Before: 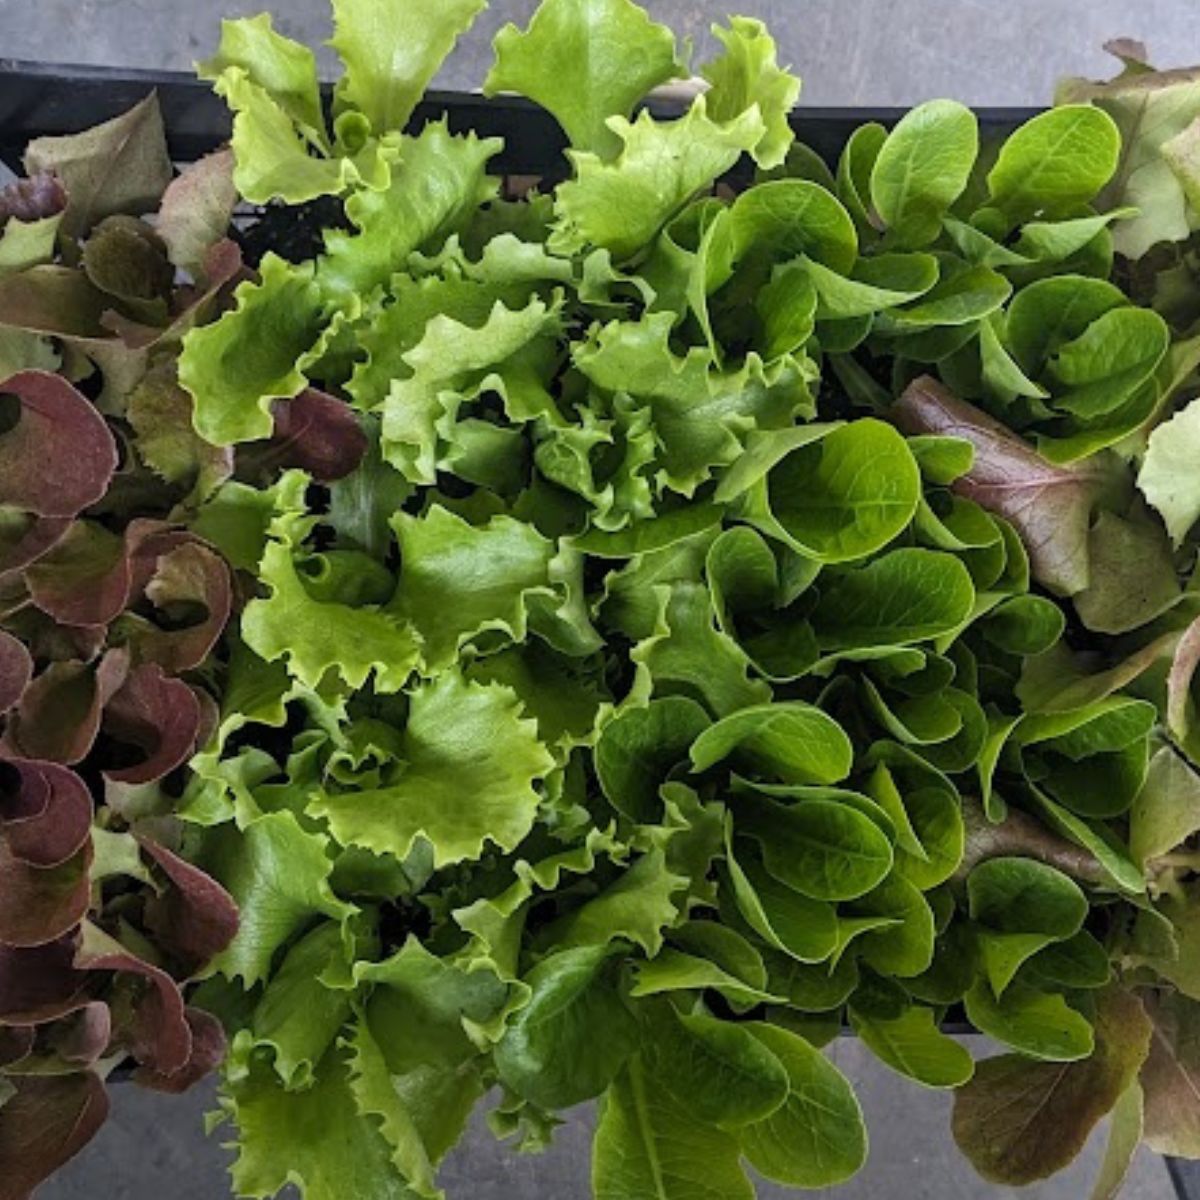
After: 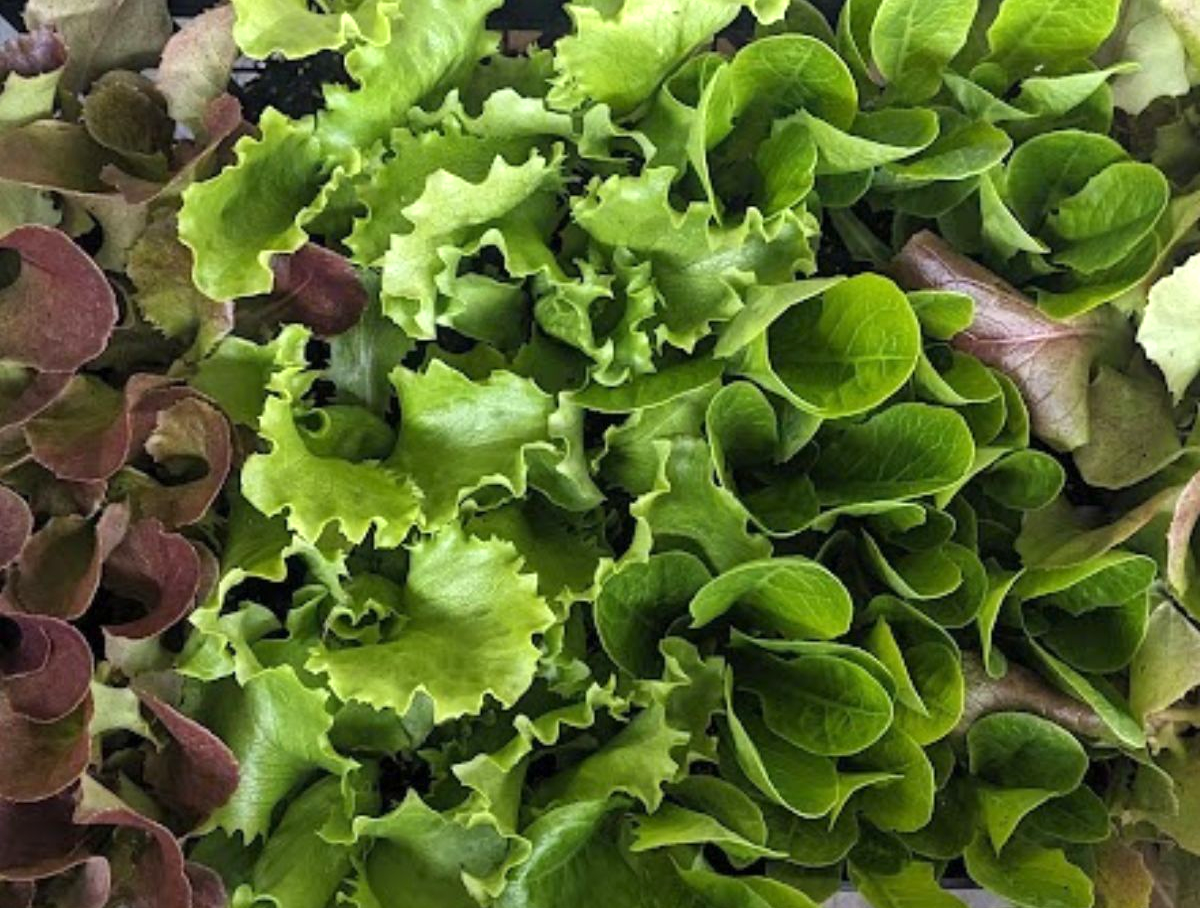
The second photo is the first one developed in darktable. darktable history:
crop and rotate: top 12.088%, bottom 12.162%
exposure: exposure 0.507 EV, compensate exposure bias true, compensate highlight preservation false
